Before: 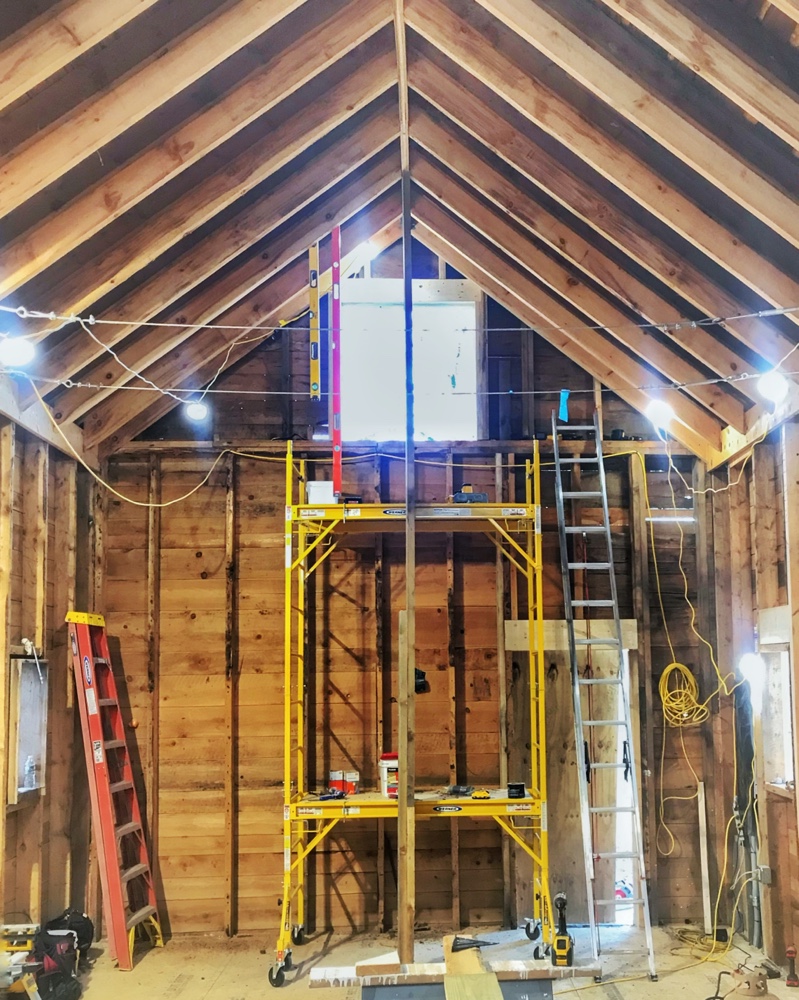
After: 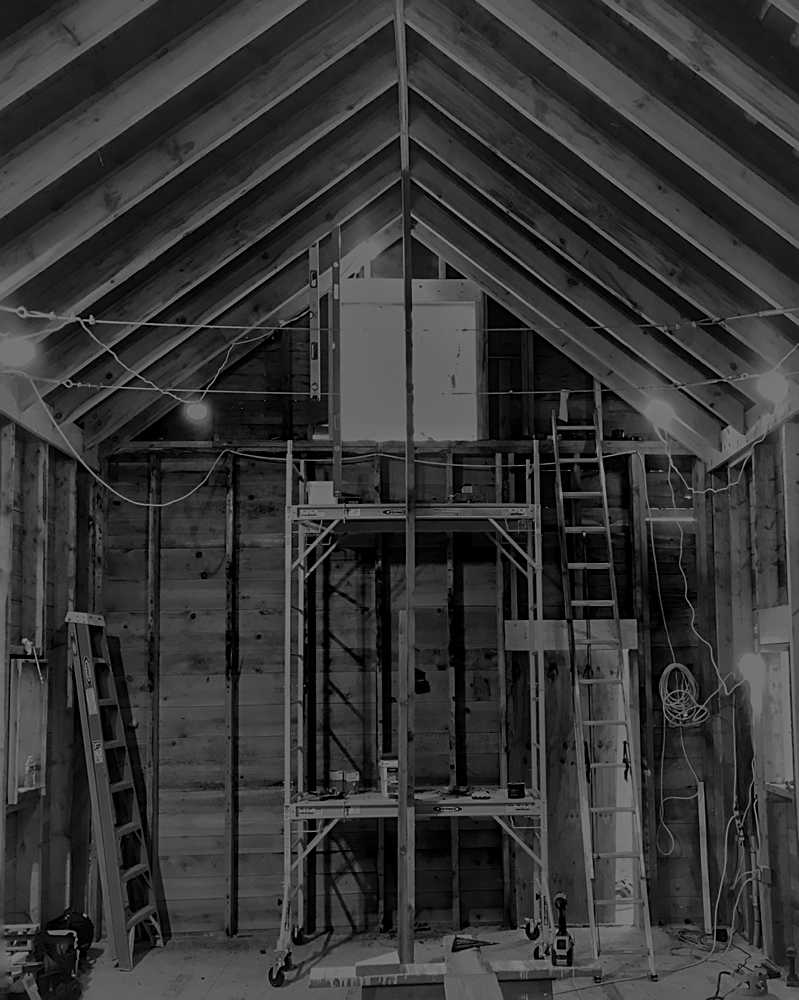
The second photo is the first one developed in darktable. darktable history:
color contrast: green-magenta contrast 0, blue-yellow contrast 0
contrast equalizer: octaves 7, y [[0.6 ×6], [0.55 ×6], [0 ×6], [0 ×6], [0 ×6]], mix 0.3
exposure: exposure -2.446 EV, compensate highlight preservation false
sharpen: on, module defaults
